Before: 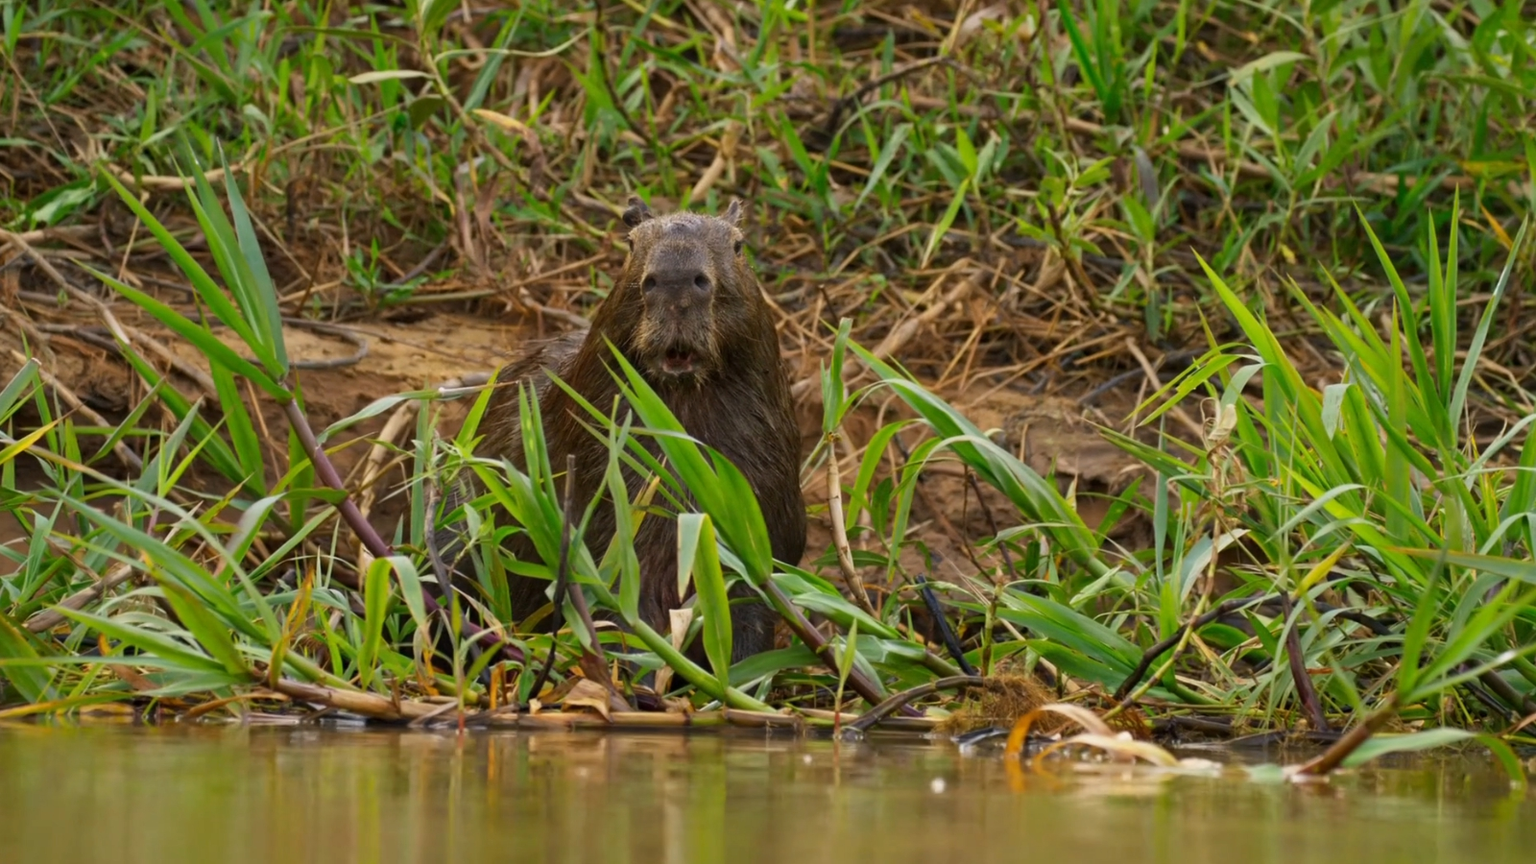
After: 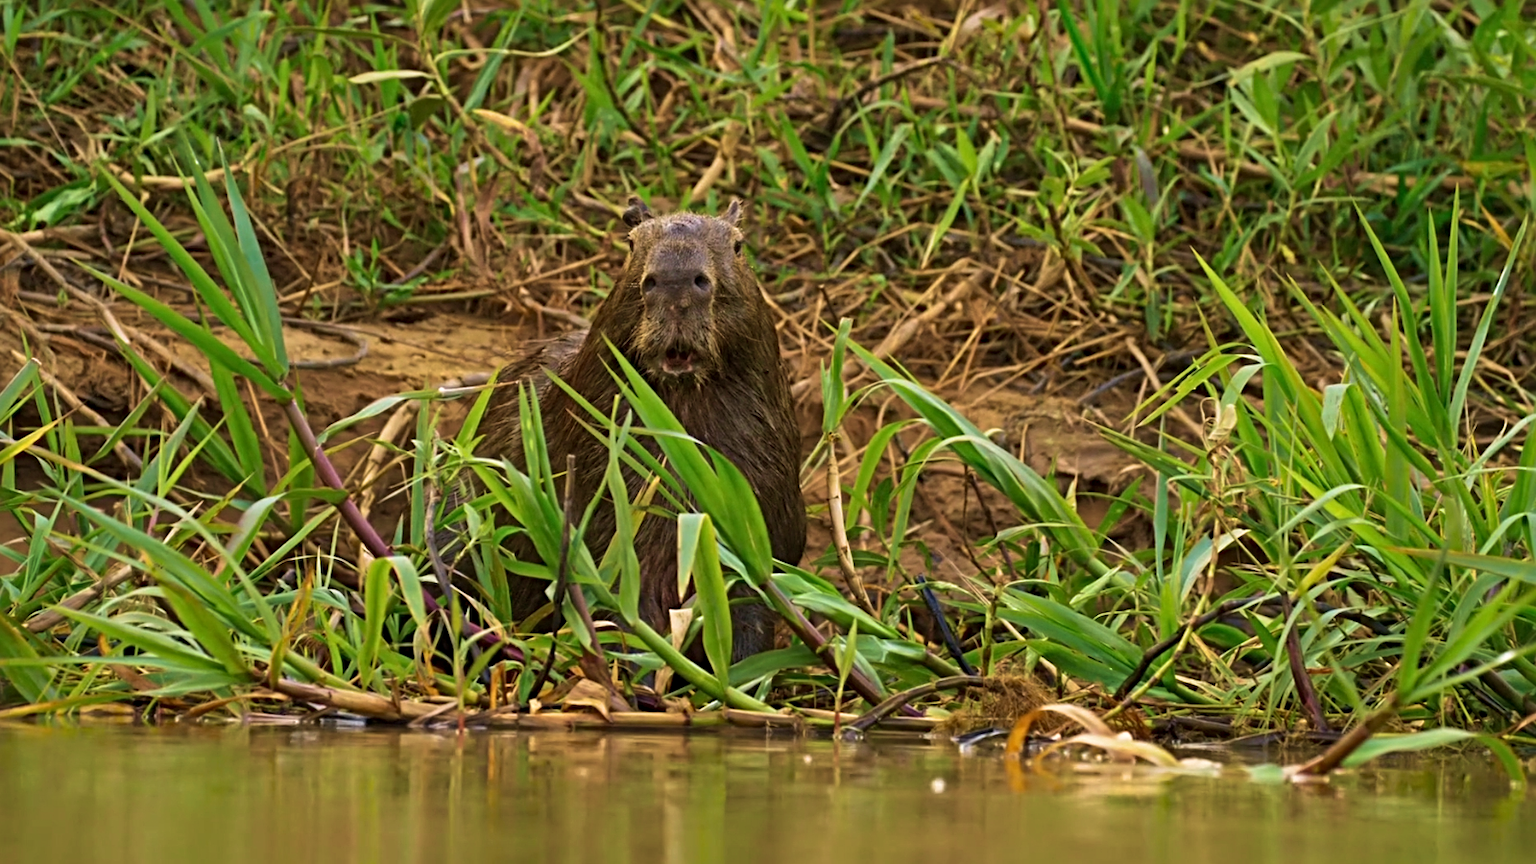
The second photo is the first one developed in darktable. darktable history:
velvia: strength 56.6%
shadows and highlights: radius 108.51, shadows 40.8, highlights -72.94, low approximation 0.01, soften with gaussian
exposure: compensate highlight preservation false
sharpen: radius 3.951
